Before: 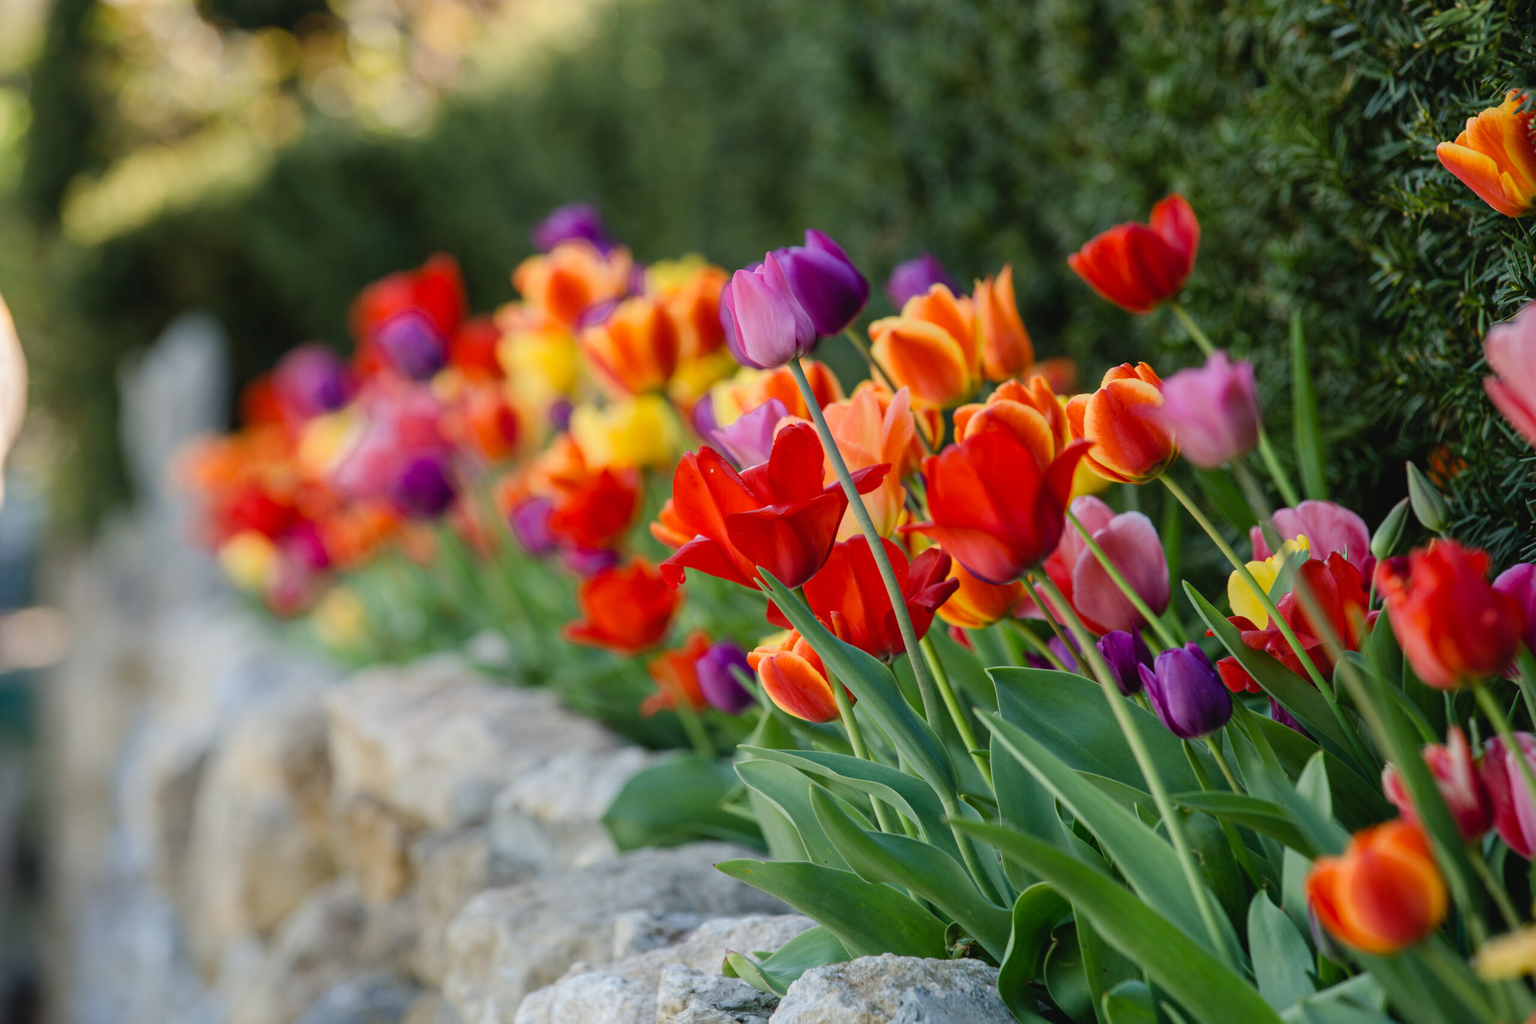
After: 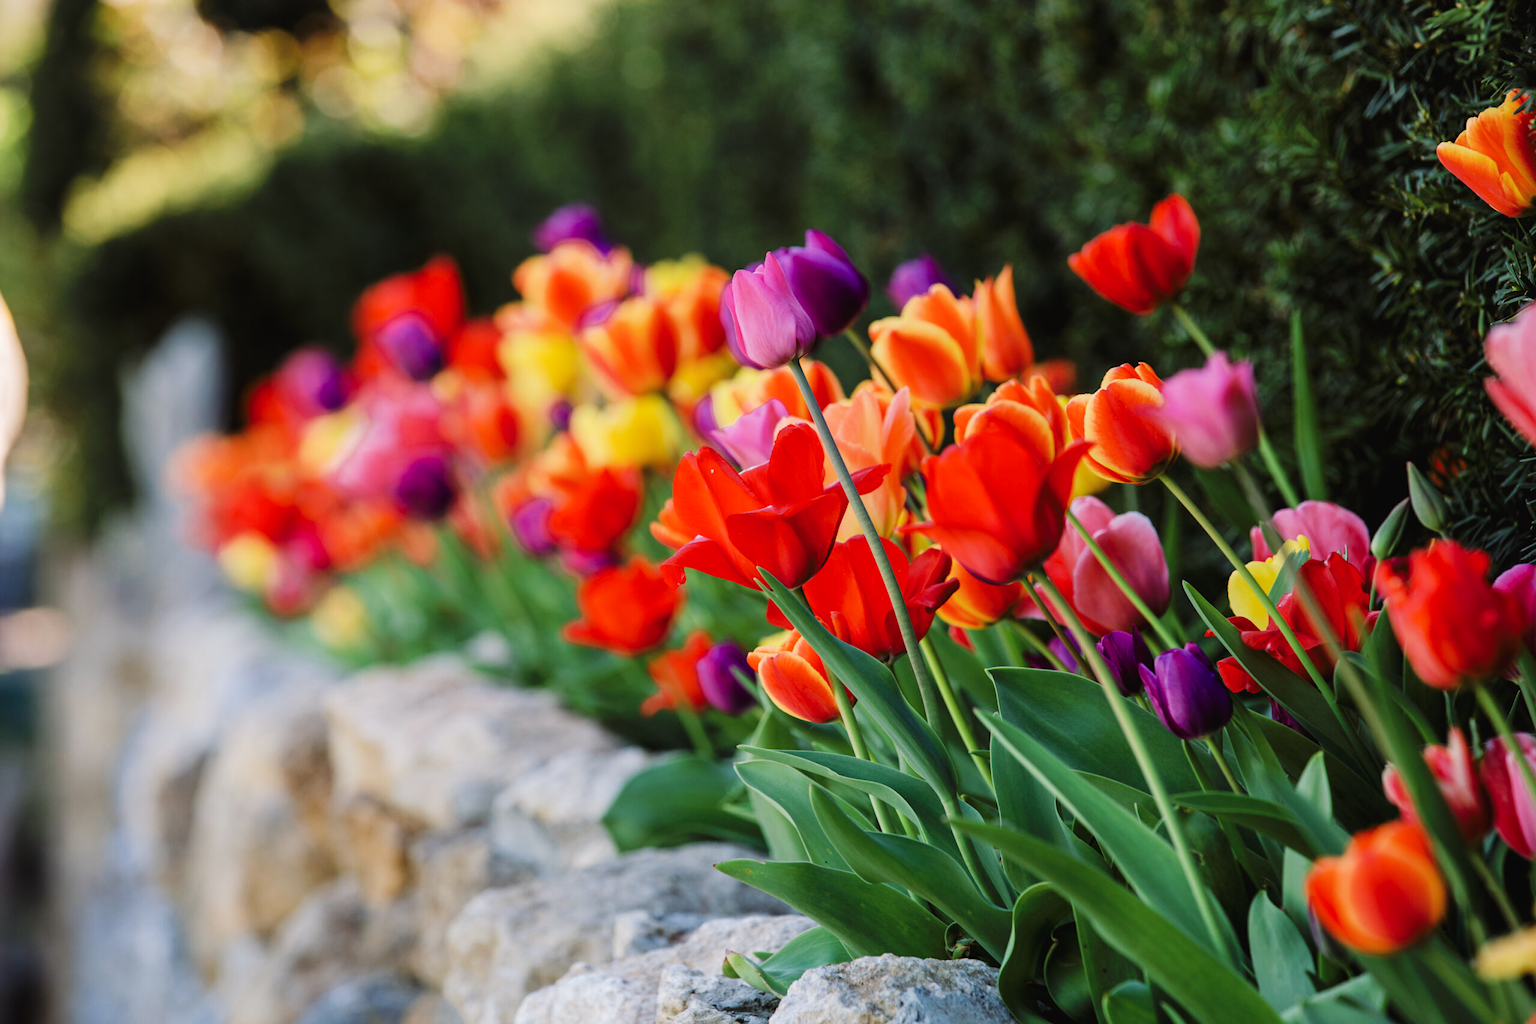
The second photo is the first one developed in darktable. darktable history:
tone curve: curves: ch0 [(0, 0) (0.003, 0.02) (0.011, 0.021) (0.025, 0.022) (0.044, 0.023) (0.069, 0.026) (0.1, 0.04) (0.136, 0.06) (0.177, 0.092) (0.224, 0.127) (0.277, 0.176) (0.335, 0.258) (0.399, 0.349) (0.468, 0.444) (0.543, 0.546) (0.623, 0.649) (0.709, 0.754) (0.801, 0.842) (0.898, 0.922) (1, 1)], preserve colors none
color look up table: target L [93.8, 93.31, 84.11, 84.1, 69.77, 68.71, 61.67, 51.13, 49.4, 38.78, 32.56, 10.72, 200.38, 101.37, 87.83, 83.94, 80.83, 68.79, 63.73, 61.11, 60.57, 46.42, 43.8, 48.91, 30.97, 26.83, 26.56, 11.63, 79.85, 64.09, 59.89, 56.27, 53.95, 52.28, 56.79, 49.36, 42.1, 39.74, 37.03, 31.81, 16.36, 5.626, 7.847, 87.11, 72.76, 68.2, 53.99, 45.15, 33.87], target a [-15.1, -19.84, -59.59, -76.26, -55.59, -34.75, -41.54, -25.38, -6.118, -25.26, -20.14, -7.428, 0, 0, -1.812, 7.635, 19.88, 44.01, 42.03, 49.87, 12.65, 47.89, 37.44, 58, 6.711, 31.68, 34.91, 21.05, 23.55, 66.57, 35.41, 71.19, 2.411, 19.73, 74.49, 59.42, 24.36, 29.35, 45.7, 17.1, 39.03, 39.07, 6.963, -46.85, -6.323, -21.62, -8.601, -19.44, -1.149], target b [21.81, 81.44, 16.54, 64.89, 53.04, 36.91, 20.72, 17.14, 35.04, 24.49, 17.79, 3.325, 0, -0.001, 55.53, 0.91, 21.74, -1.318, 52.14, 25.76, 29.65, 24.08, 39.32, 45.68, 11.03, 31.88, 8.058, 18.41, -21.55, -41.61, -4.908, -13.73, -60.07, -49.45, -45.26, 2.375, -21.59, -74.37, -45.97, -46.37, -49.89, -37.64, -19.71, -11.1, -15.1, -40.48, -15.44, -8.128, -24.18], num patches 49
